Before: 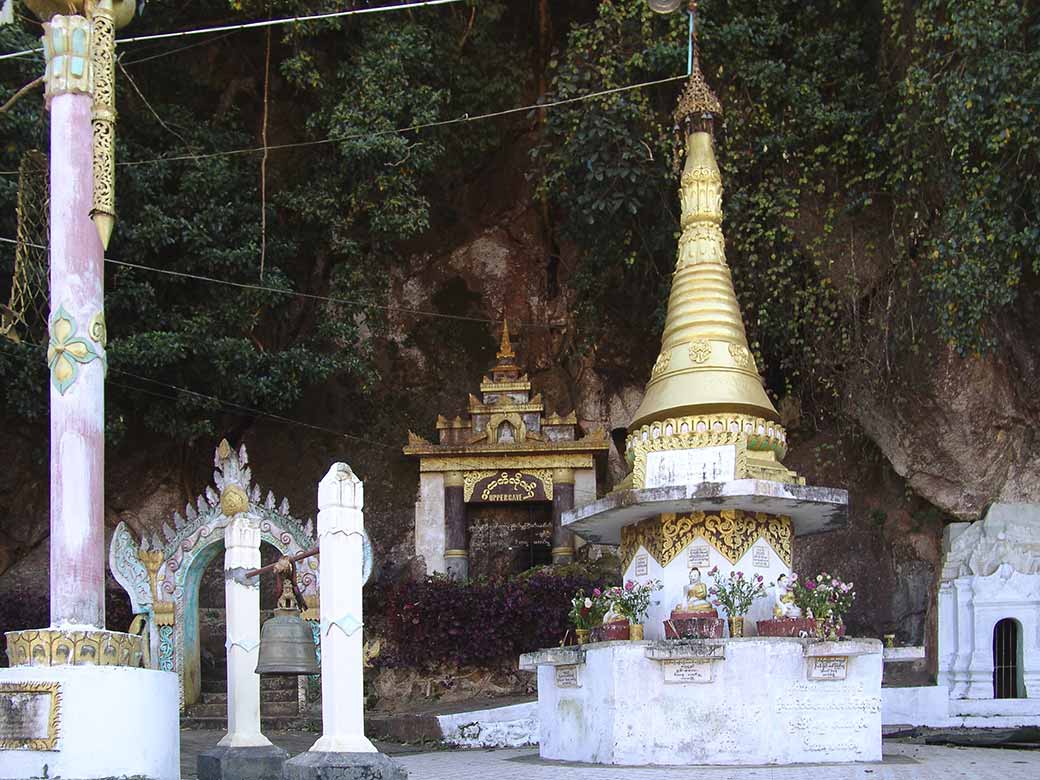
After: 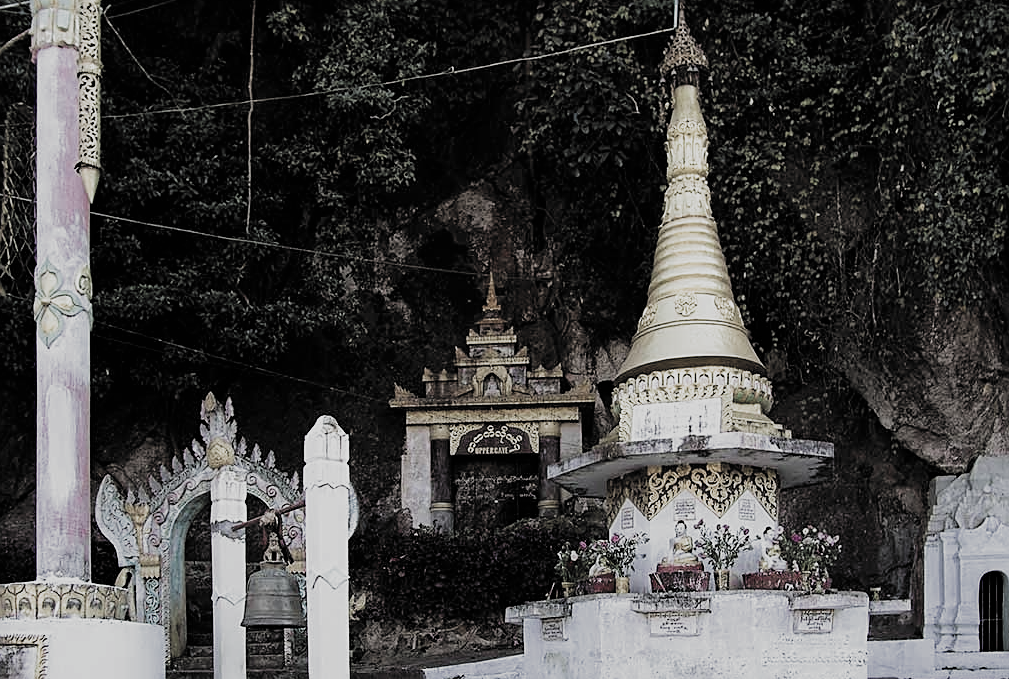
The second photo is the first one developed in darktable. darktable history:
haze removal: adaptive false
crop: left 1.42%, top 6.09%, right 1.507%, bottom 6.817%
sharpen: on, module defaults
exposure: compensate highlight preservation false
filmic rgb: black relative exposure -5.1 EV, white relative exposure 3.96 EV, hardness 2.9, contrast 1.188, highlights saturation mix -29.62%, add noise in highlights 0.001, color science v3 (2019), use custom middle-gray values true, contrast in highlights soft
tone equalizer: -8 EV 0.217 EV, -7 EV 0.456 EV, -6 EV 0.431 EV, -5 EV 0.258 EV, -3 EV -0.251 EV, -2 EV -0.396 EV, -1 EV -0.431 EV, +0 EV -0.238 EV
color zones: curves: ch0 [(0, 0.6) (0.129, 0.585) (0.193, 0.596) (0.429, 0.5) (0.571, 0.5) (0.714, 0.5) (0.857, 0.5) (1, 0.6)]; ch1 [(0, 0.453) (0.112, 0.245) (0.213, 0.252) (0.429, 0.233) (0.571, 0.231) (0.683, 0.242) (0.857, 0.296) (1, 0.453)]
